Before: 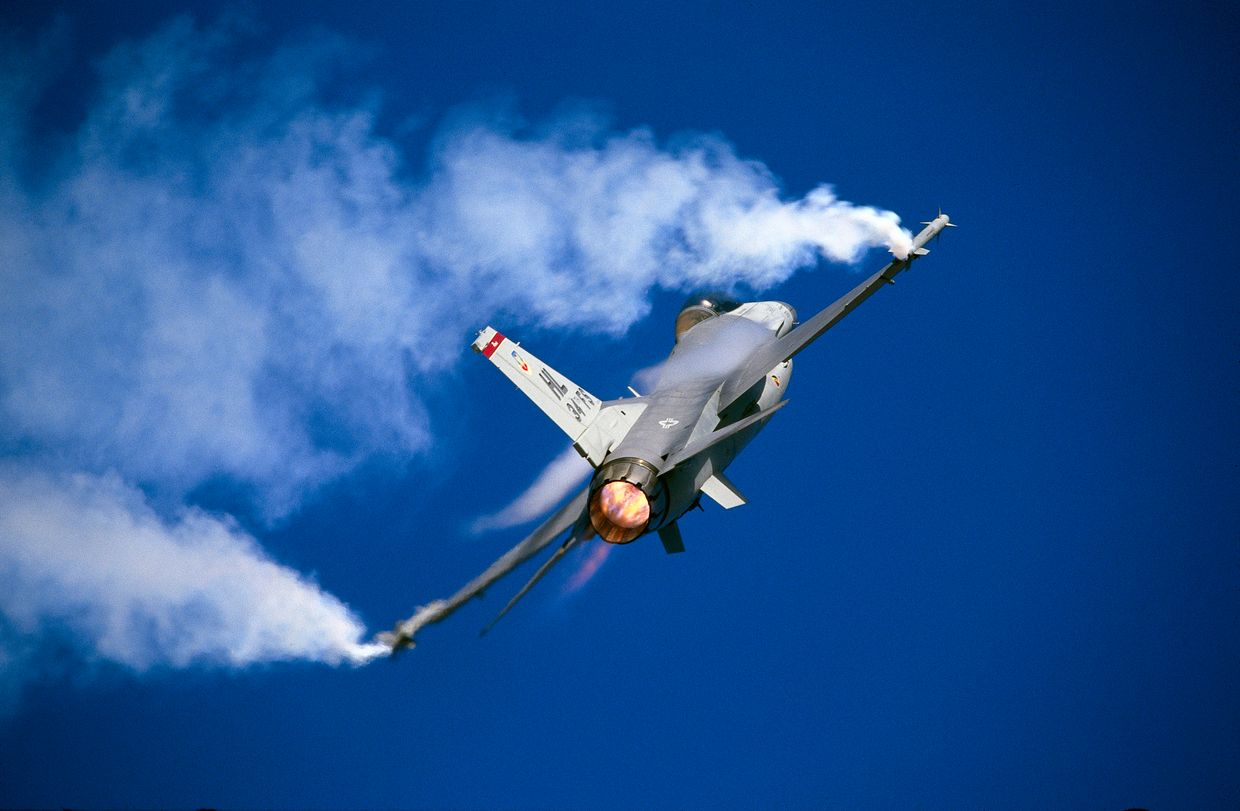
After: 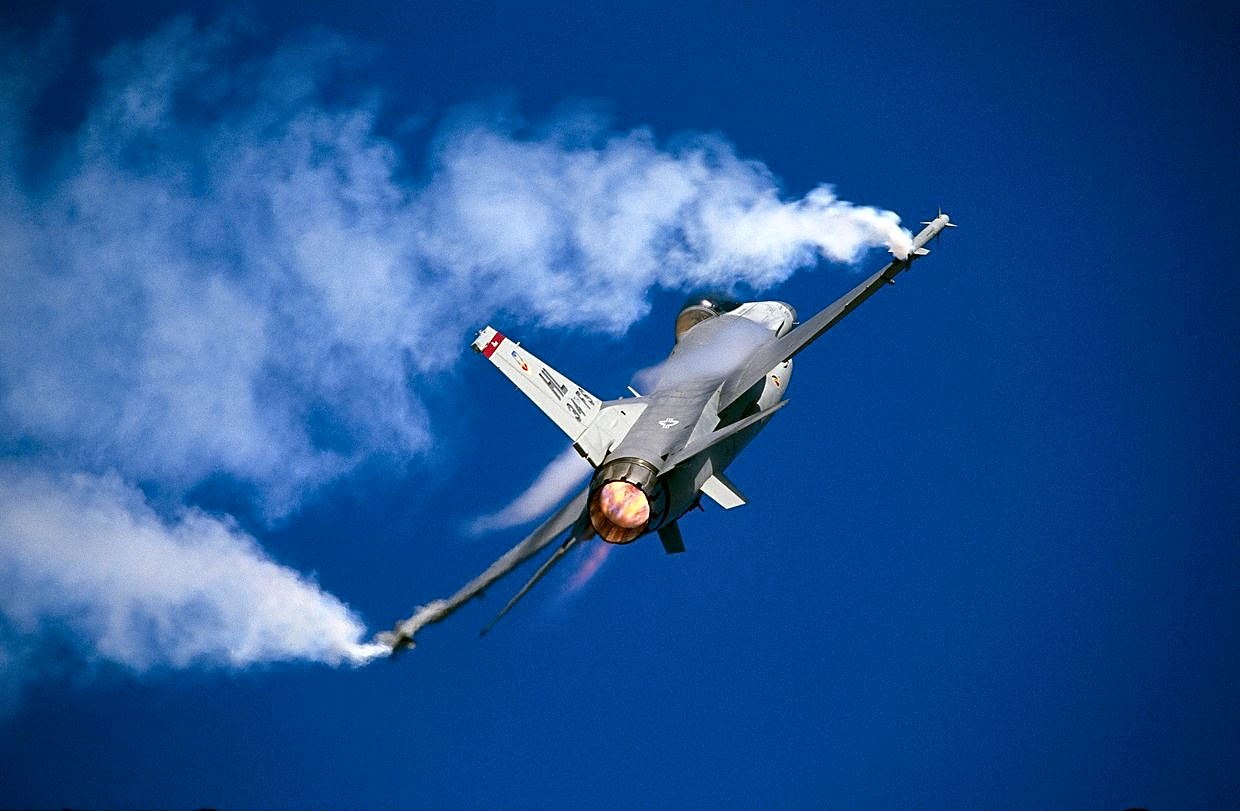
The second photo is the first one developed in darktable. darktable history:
local contrast: mode bilateral grid, contrast 19, coarseness 49, detail 132%, midtone range 0.2
sharpen: on, module defaults
